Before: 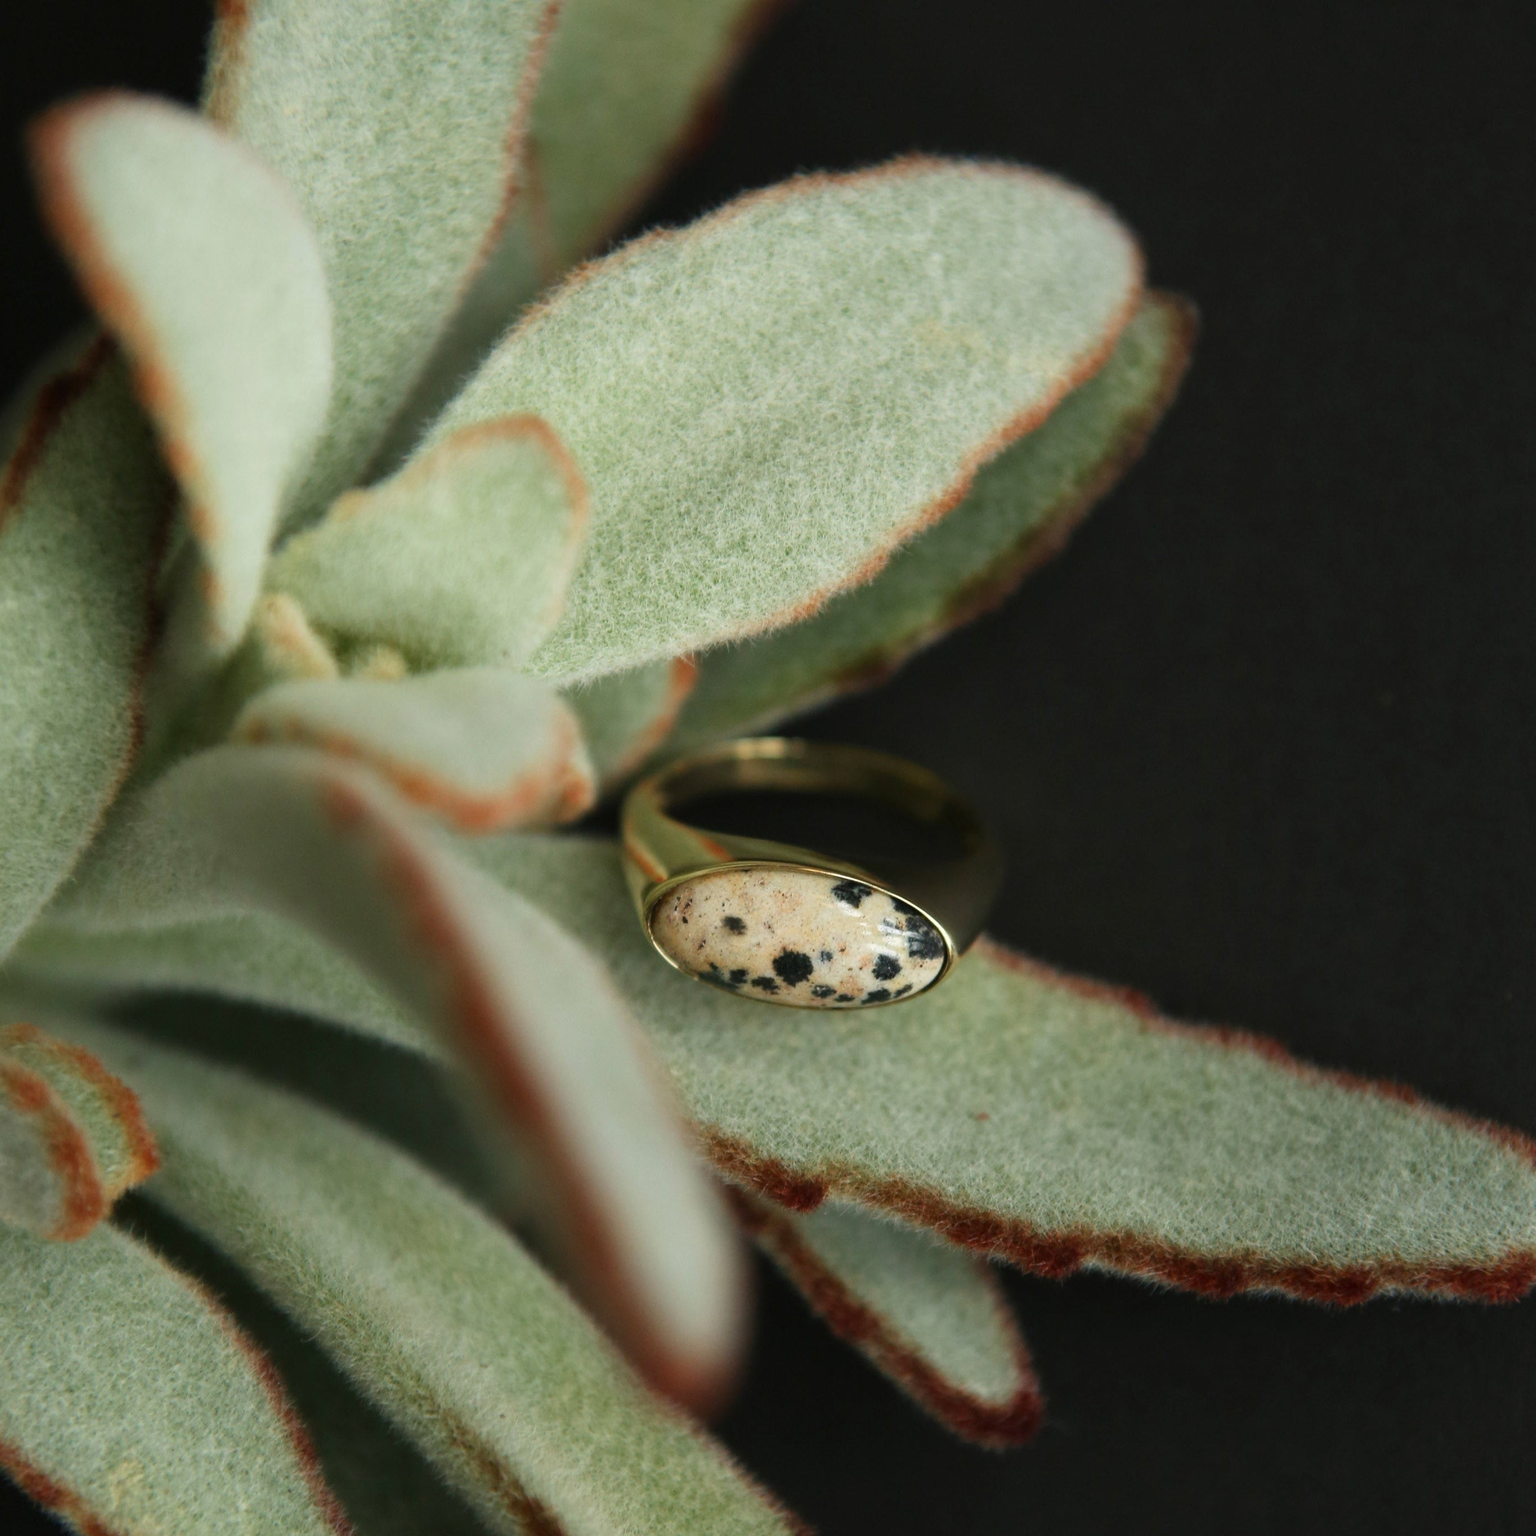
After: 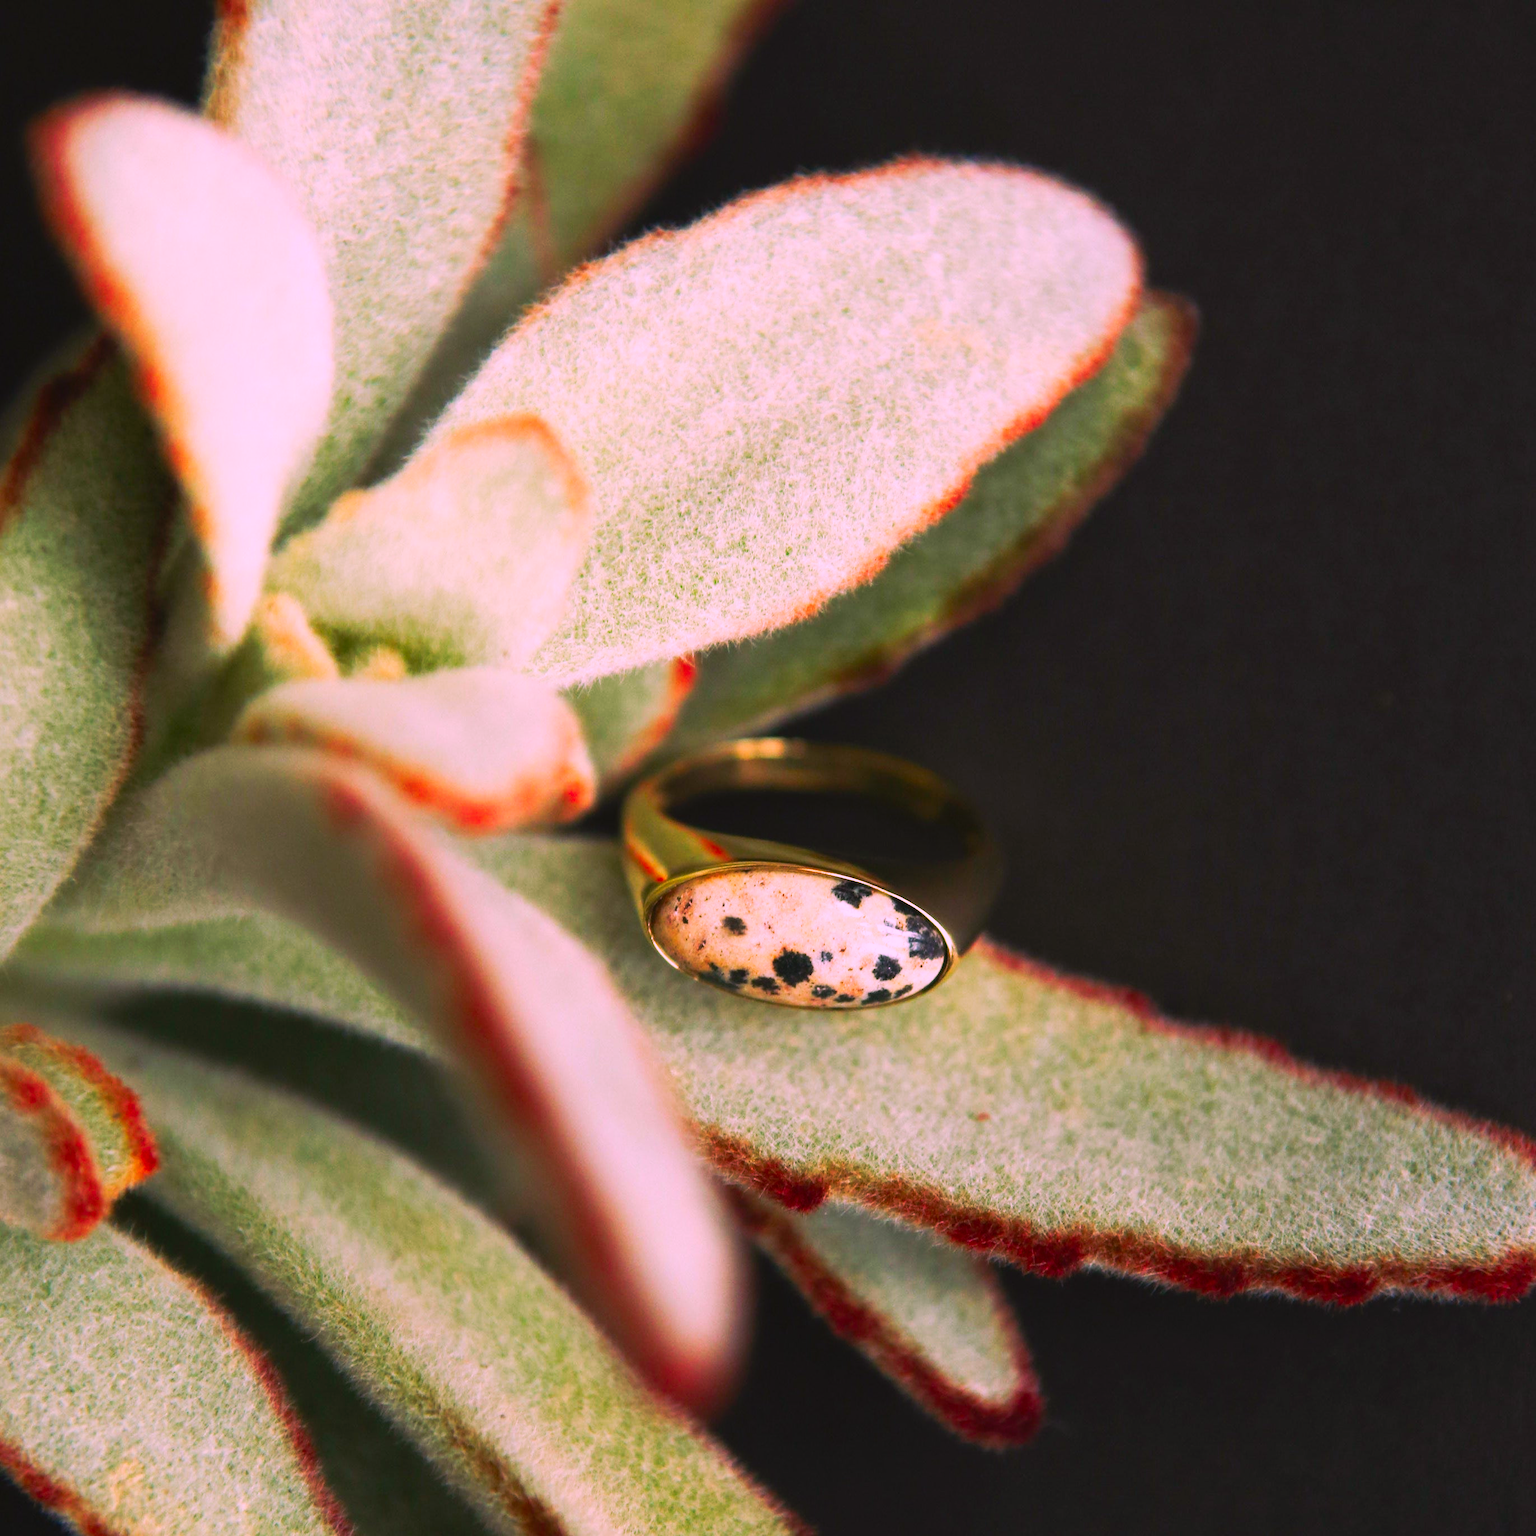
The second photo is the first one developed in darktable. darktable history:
color correction: highlights a* 19.47, highlights b* -11.49, saturation 1.66
tone curve: curves: ch0 [(0, 0.026) (0.172, 0.194) (0.398, 0.437) (0.469, 0.544) (0.612, 0.741) (0.845, 0.926) (1, 0.968)]; ch1 [(0, 0) (0.437, 0.453) (0.472, 0.467) (0.502, 0.502) (0.531, 0.546) (0.574, 0.583) (0.617, 0.64) (0.699, 0.749) (0.859, 0.919) (1, 1)]; ch2 [(0, 0) (0.33, 0.301) (0.421, 0.443) (0.476, 0.502) (0.511, 0.504) (0.553, 0.553) (0.595, 0.586) (0.664, 0.664) (1, 1)], preserve colors none
